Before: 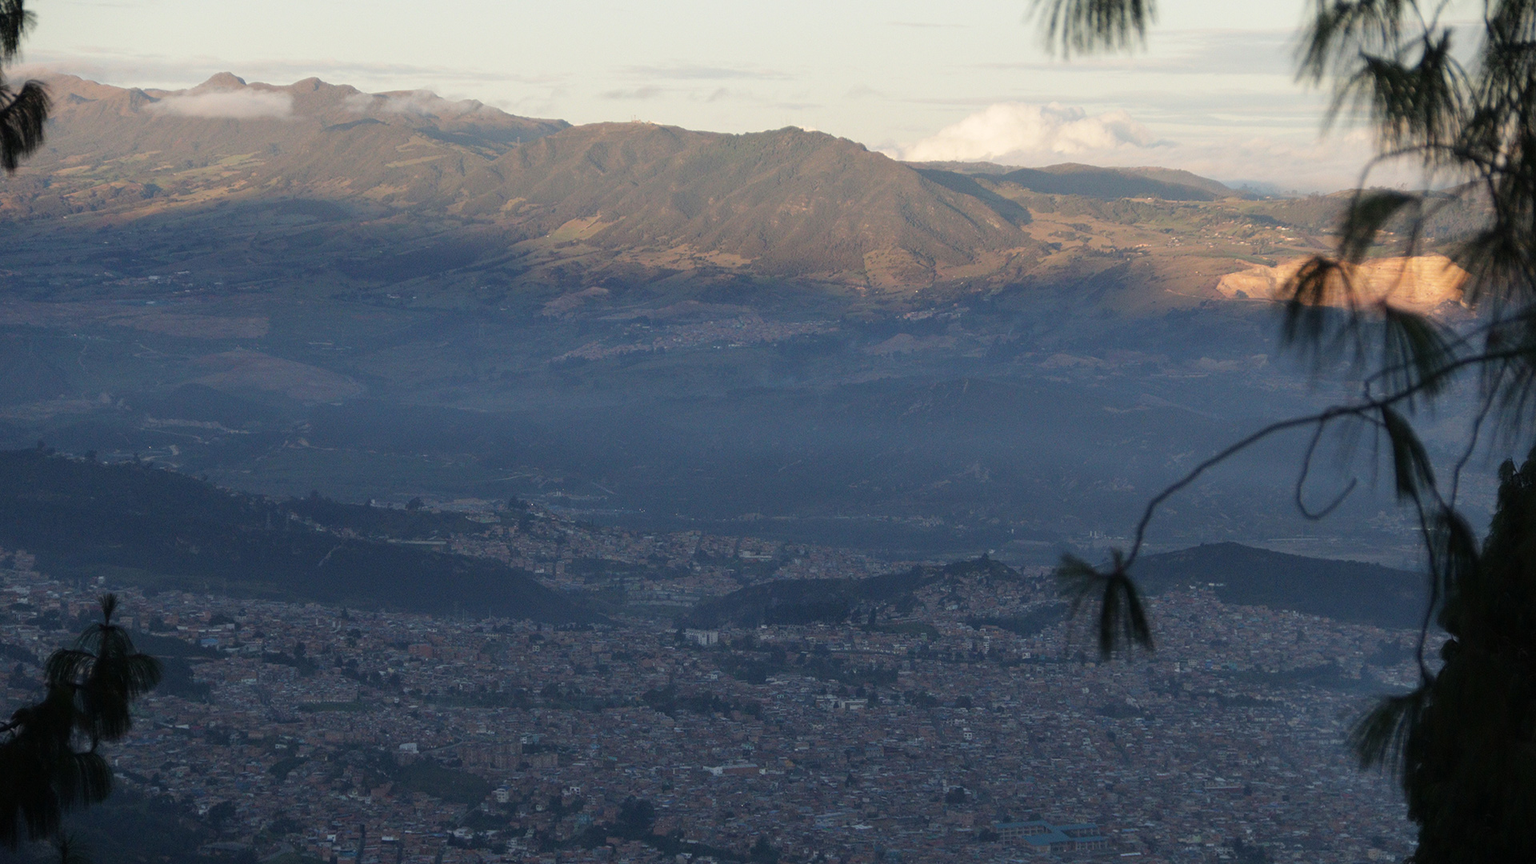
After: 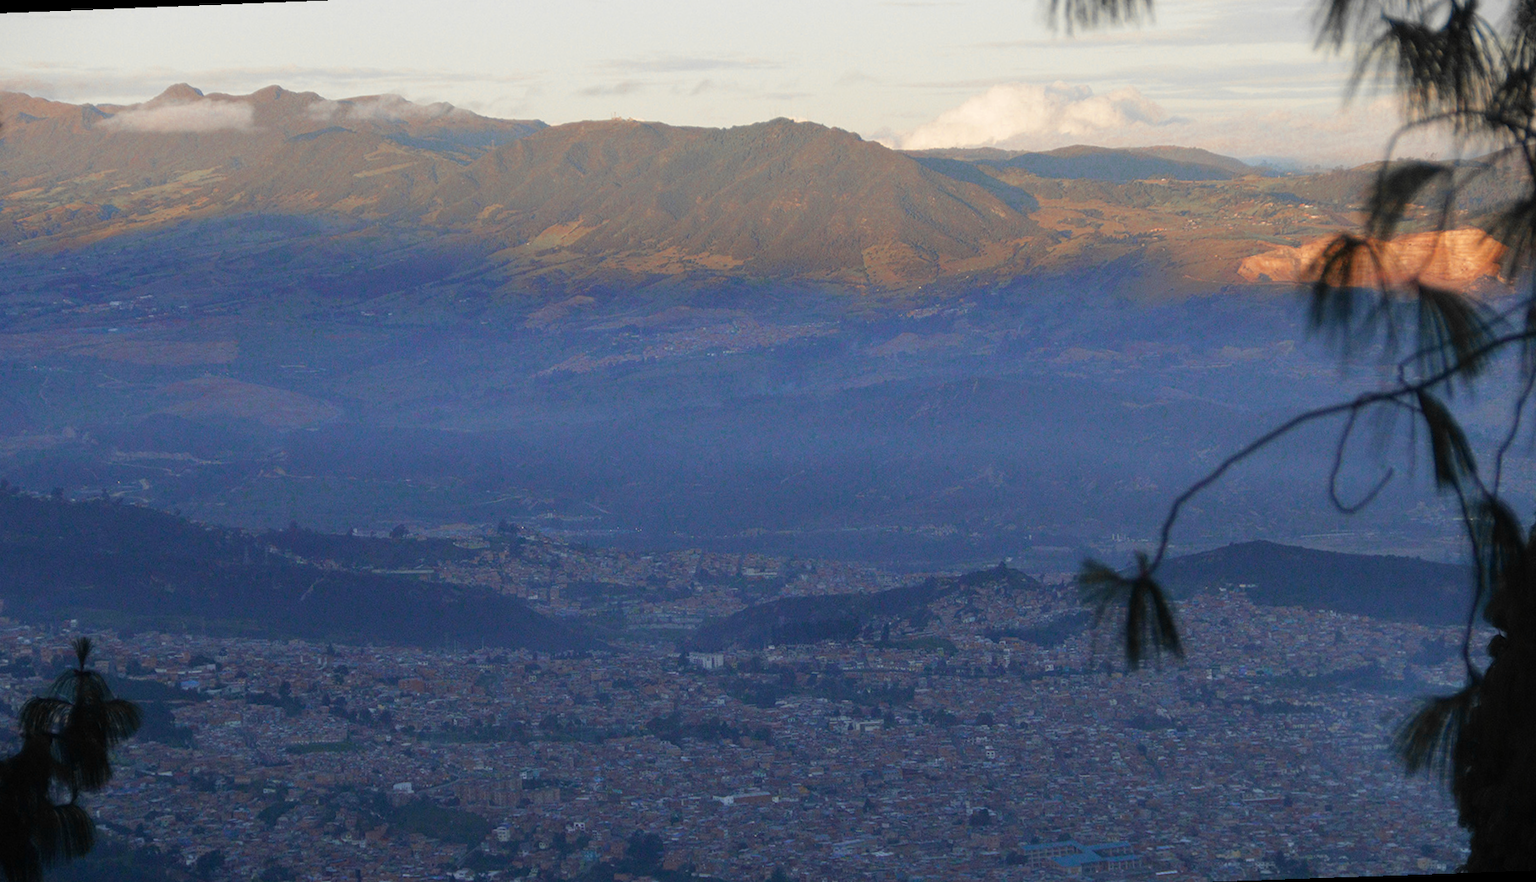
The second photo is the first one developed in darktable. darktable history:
rotate and perspective: rotation -2.12°, lens shift (vertical) 0.009, lens shift (horizontal) -0.008, automatic cropping original format, crop left 0.036, crop right 0.964, crop top 0.05, crop bottom 0.959
color zones: curves: ch0 [(0, 0.363) (0.128, 0.373) (0.25, 0.5) (0.402, 0.407) (0.521, 0.525) (0.63, 0.559) (0.729, 0.662) (0.867, 0.471)]; ch1 [(0, 0.515) (0.136, 0.618) (0.25, 0.5) (0.378, 0) (0.516, 0) (0.622, 0.593) (0.737, 0.819) (0.87, 0.593)]; ch2 [(0, 0.529) (0.128, 0.471) (0.282, 0.451) (0.386, 0.662) (0.516, 0.525) (0.633, 0.554) (0.75, 0.62) (0.875, 0.441)]
